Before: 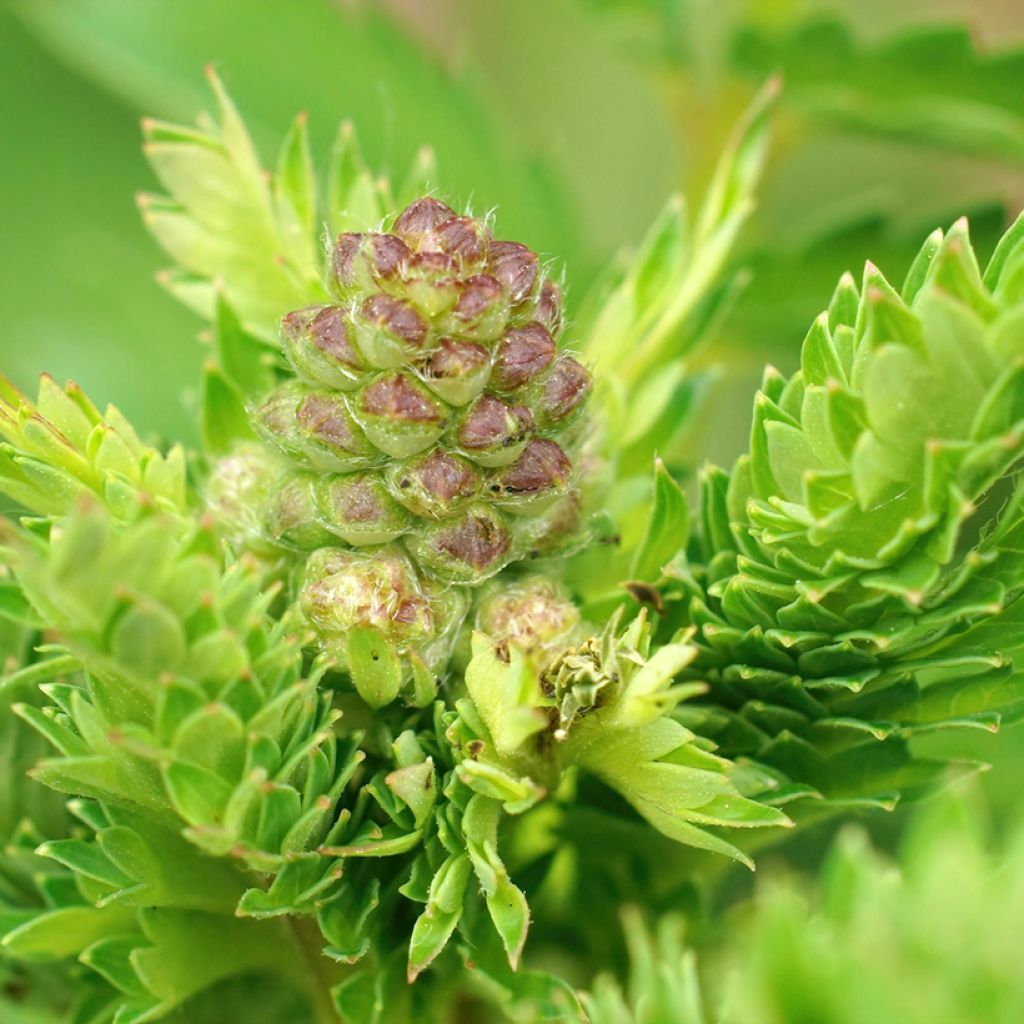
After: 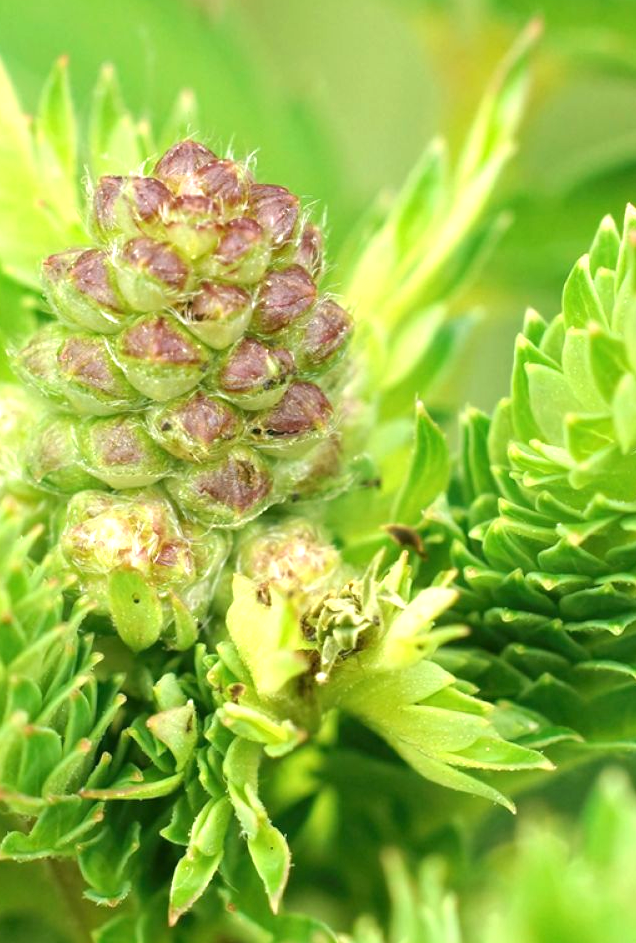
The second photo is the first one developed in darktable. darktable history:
exposure: exposure 0.467 EV, compensate highlight preservation false
crop and rotate: left 23.369%, top 5.628%, right 14.449%, bottom 2.255%
